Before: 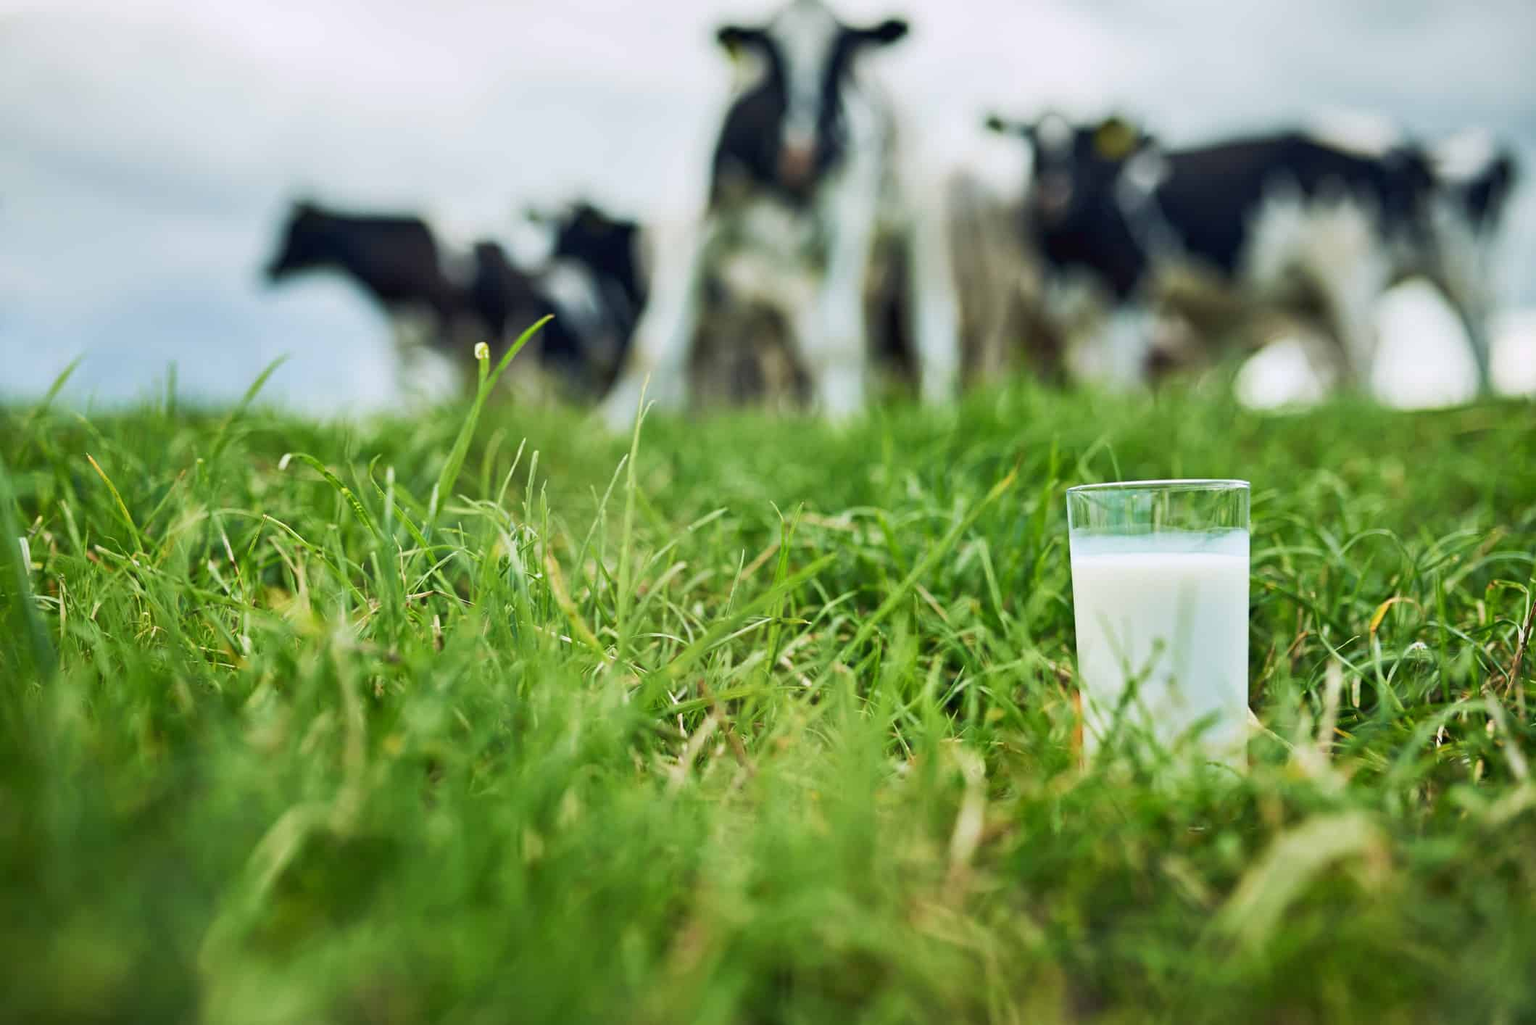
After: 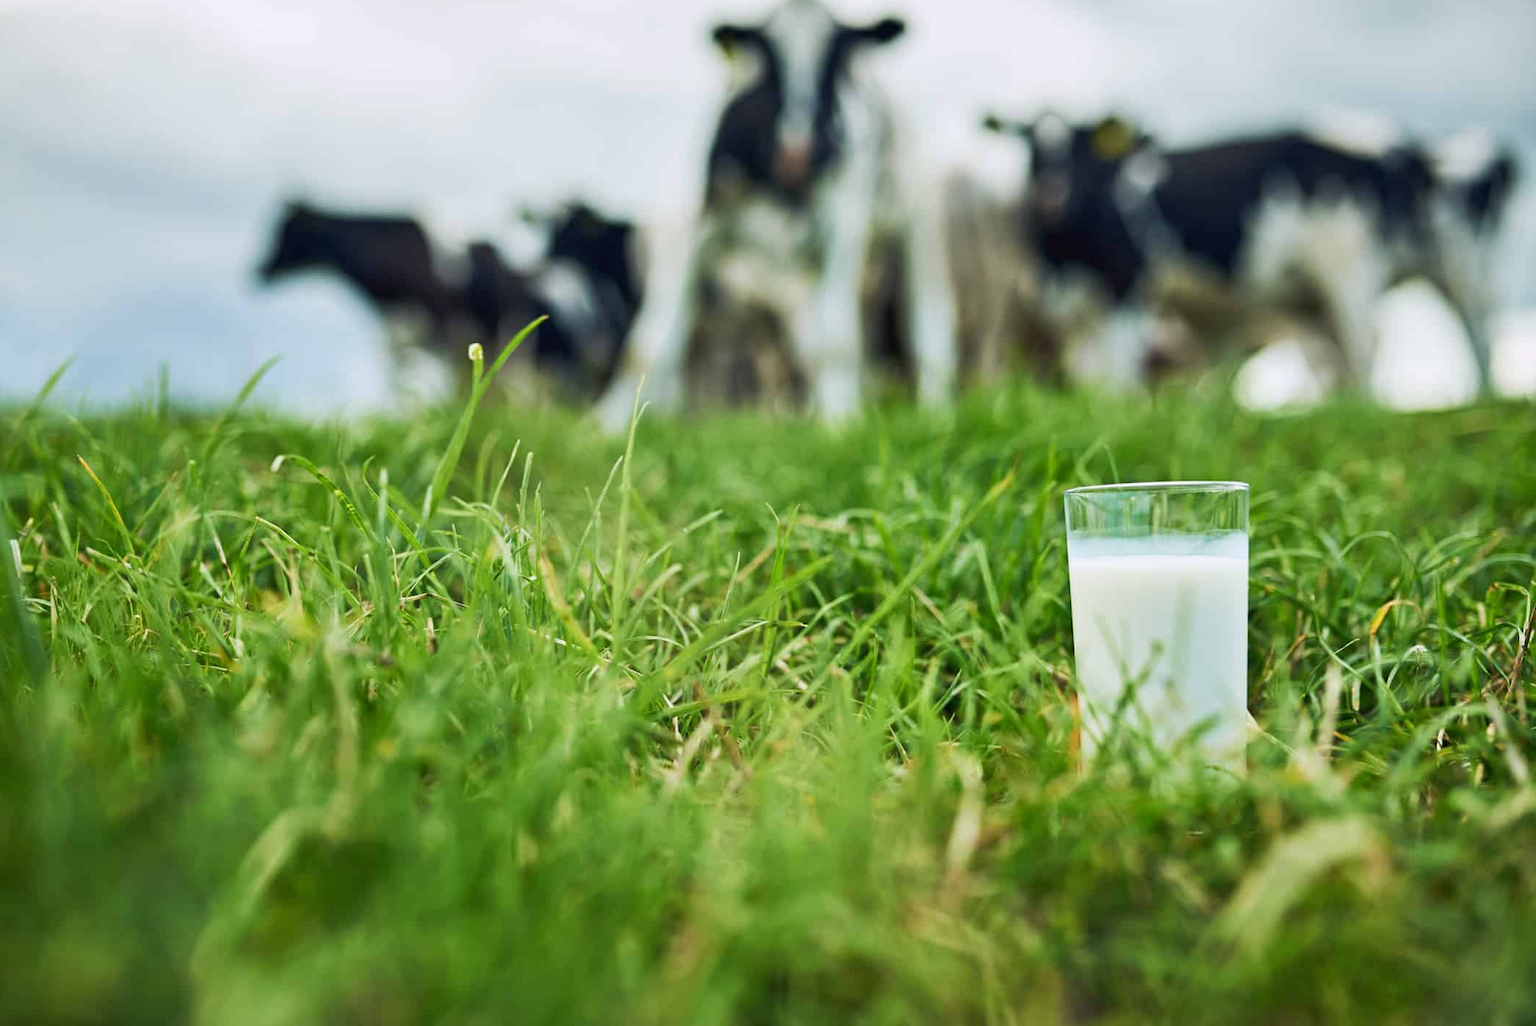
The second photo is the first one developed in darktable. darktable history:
crop and rotate: left 0.614%, top 0.179%, bottom 0.309%
rotate and perspective: crop left 0, crop top 0
